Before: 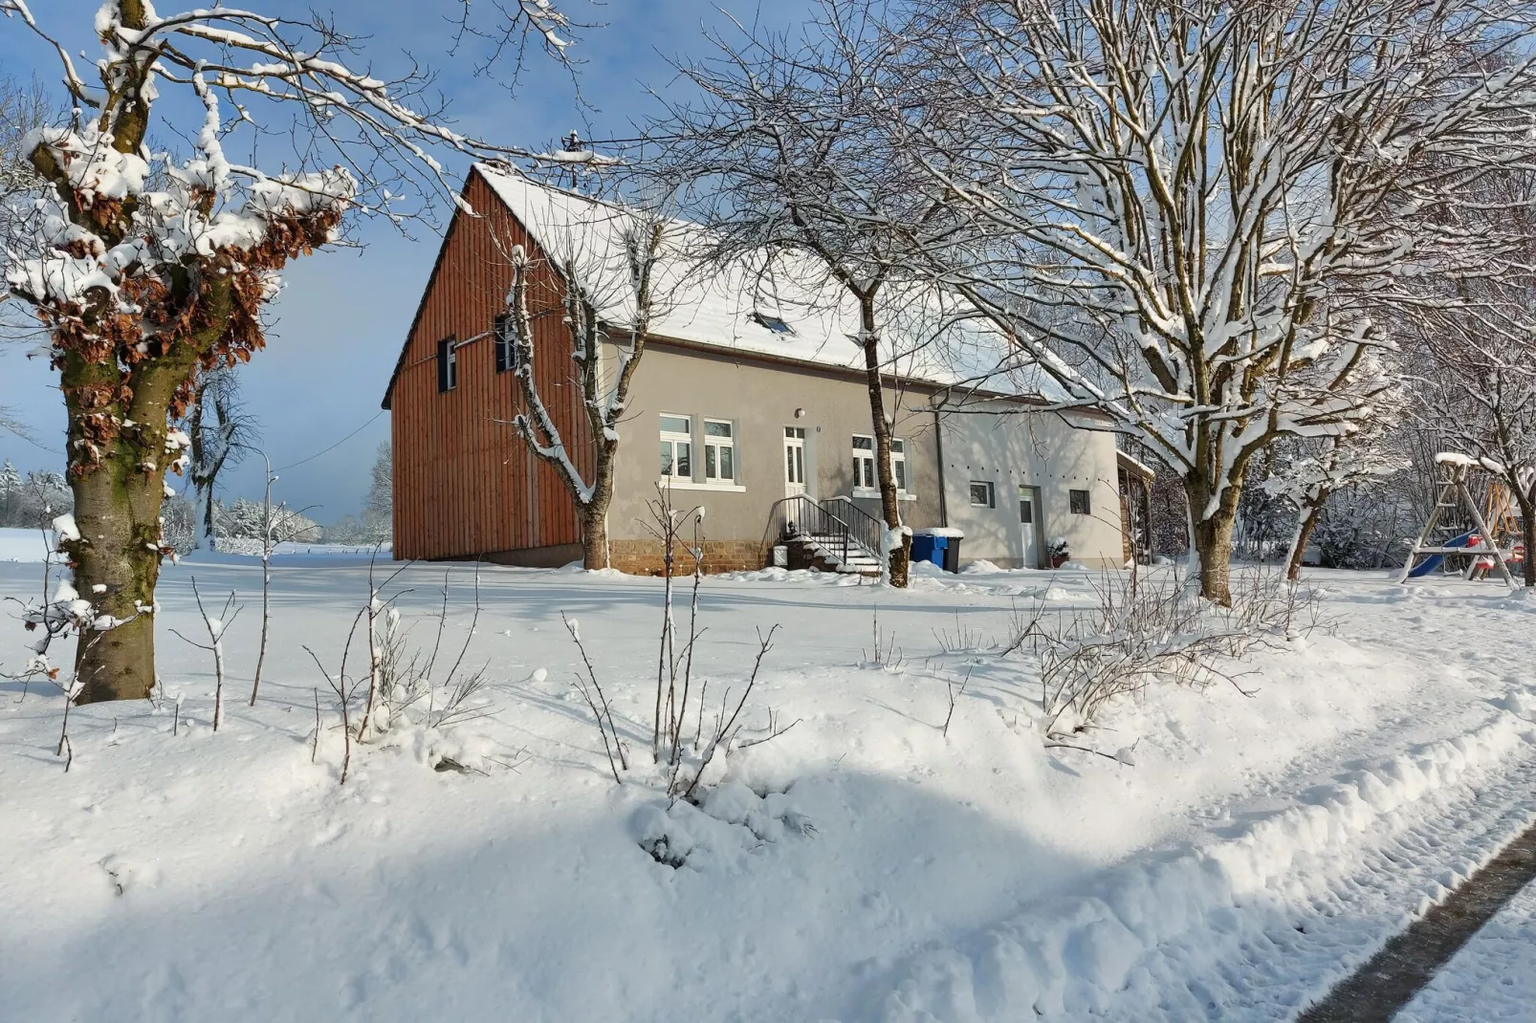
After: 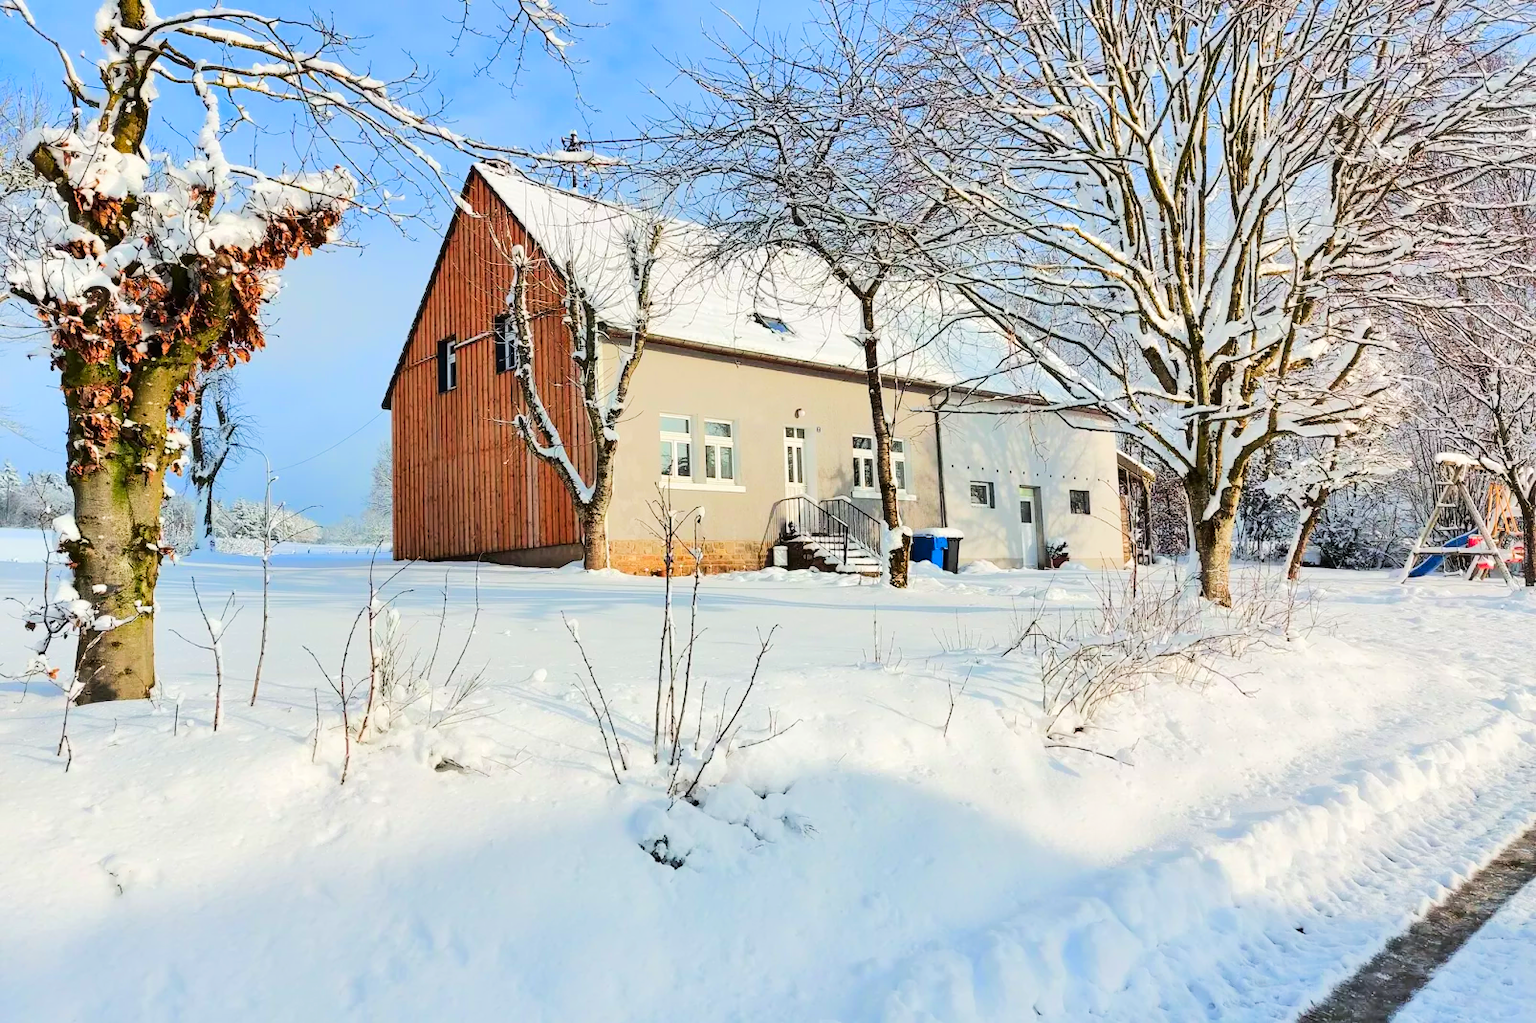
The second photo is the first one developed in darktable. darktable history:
tone equalizer: -7 EV 0.144 EV, -6 EV 0.593 EV, -5 EV 1.14 EV, -4 EV 1.37 EV, -3 EV 1.15 EV, -2 EV 0.6 EV, -1 EV 0.16 EV, edges refinement/feathering 500, mask exposure compensation -1.57 EV, preserve details no
contrast brightness saturation: contrast 0.09, saturation 0.282
